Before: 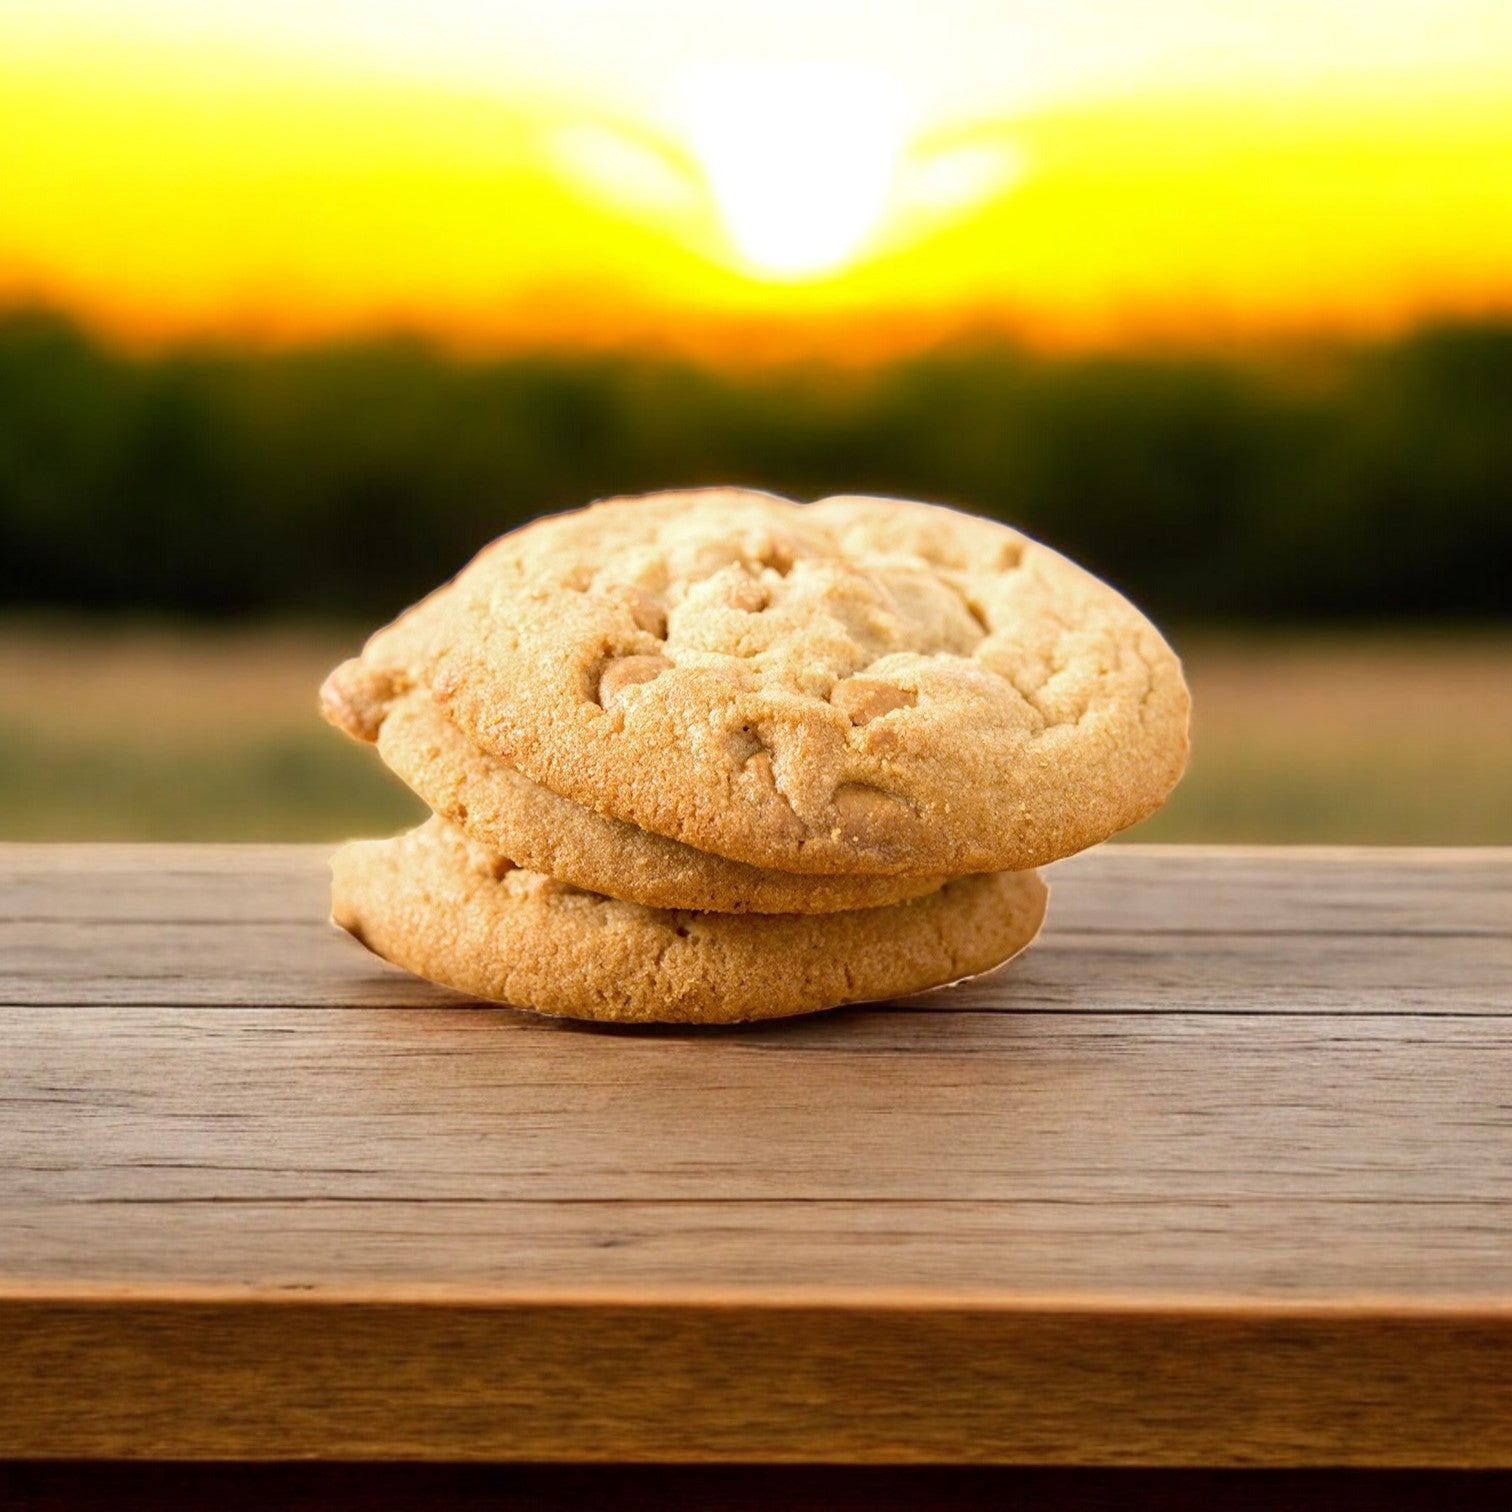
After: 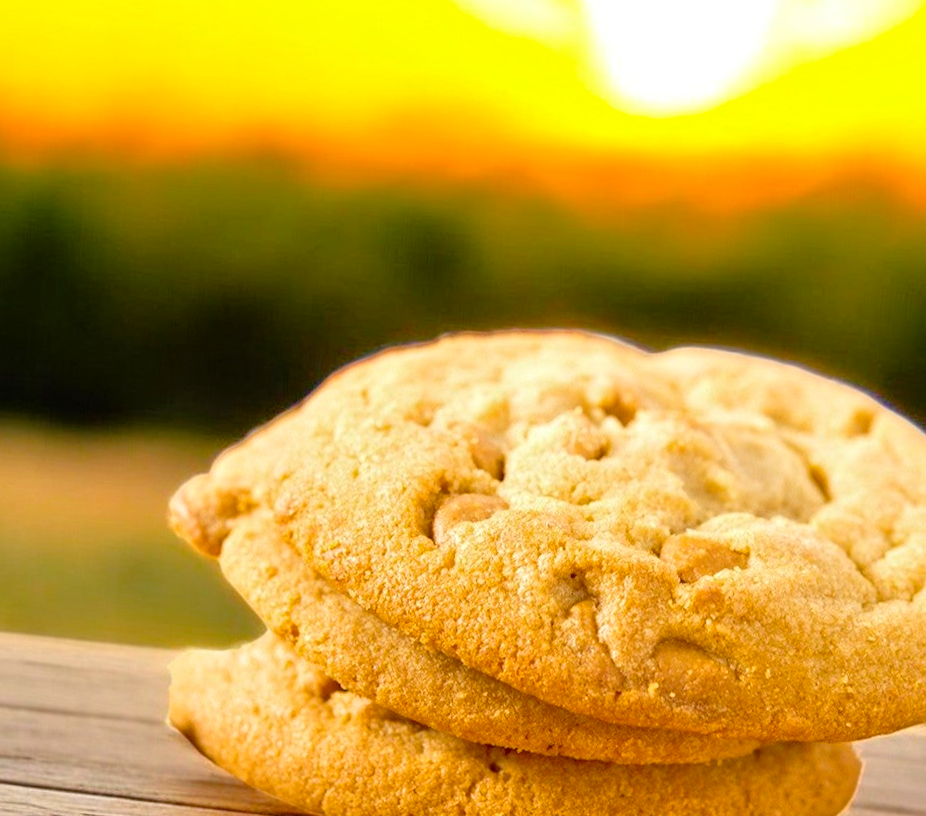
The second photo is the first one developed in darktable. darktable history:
tone equalizer: -7 EV 0.15 EV, -6 EV 0.6 EV, -5 EV 1.15 EV, -4 EV 1.33 EV, -3 EV 1.15 EV, -2 EV 0.6 EV, -1 EV 0.15 EV, mask exposure compensation -0.5 EV
white balance: emerald 1
color balance rgb: perceptual saturation grading › global saturation 20%, global vibrance 20%
crop and rotate: angle -4.99°, left 2.122%, top 6.945%, right 27.566%, bottom 30.519%
rotate and perspective: rotation 0.062°, lens shift (vertical) 0.115, lens shift (horizontal) -0.133, crop left 0.047, crop right 0.94, crop top 0.061, crop bottom 0.94
